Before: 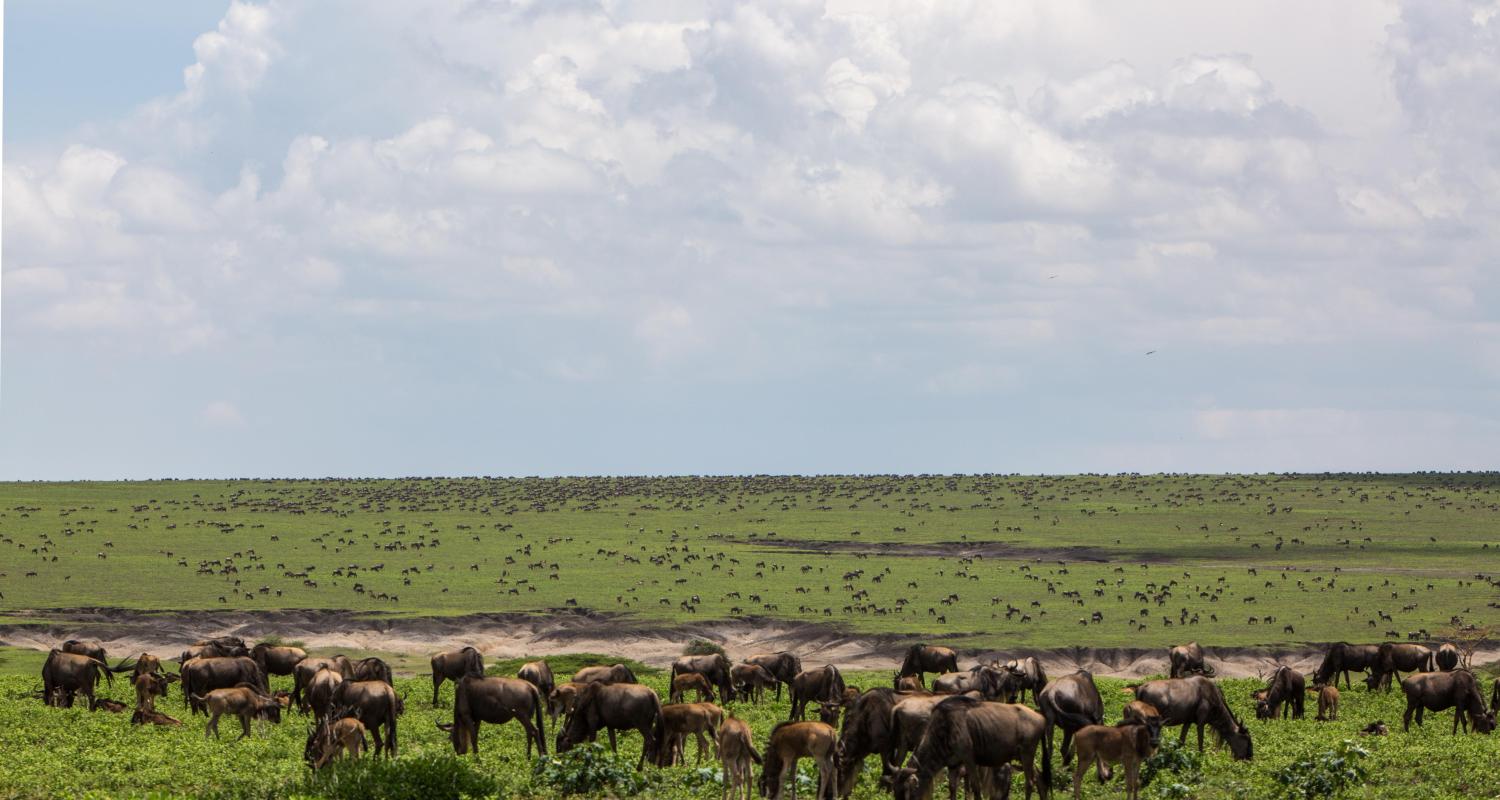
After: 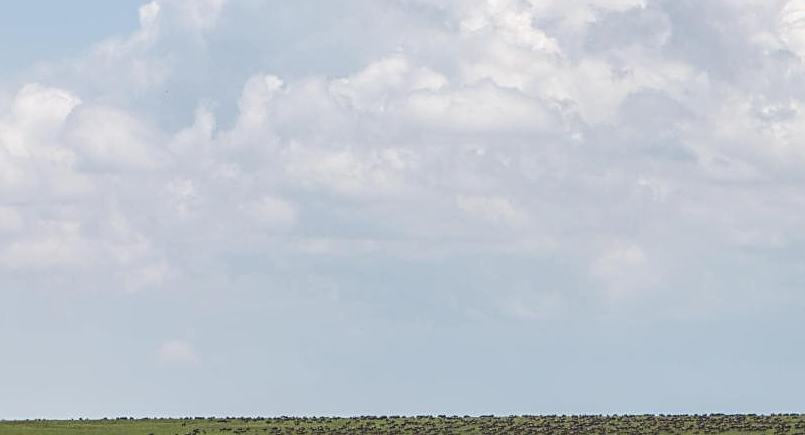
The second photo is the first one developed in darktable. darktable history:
local contrast: on, module defaults
sharpen: on, module defaults
crop and rotate: left 3.051%, top 7.631%, right 43.266%, bottom 37.962%
